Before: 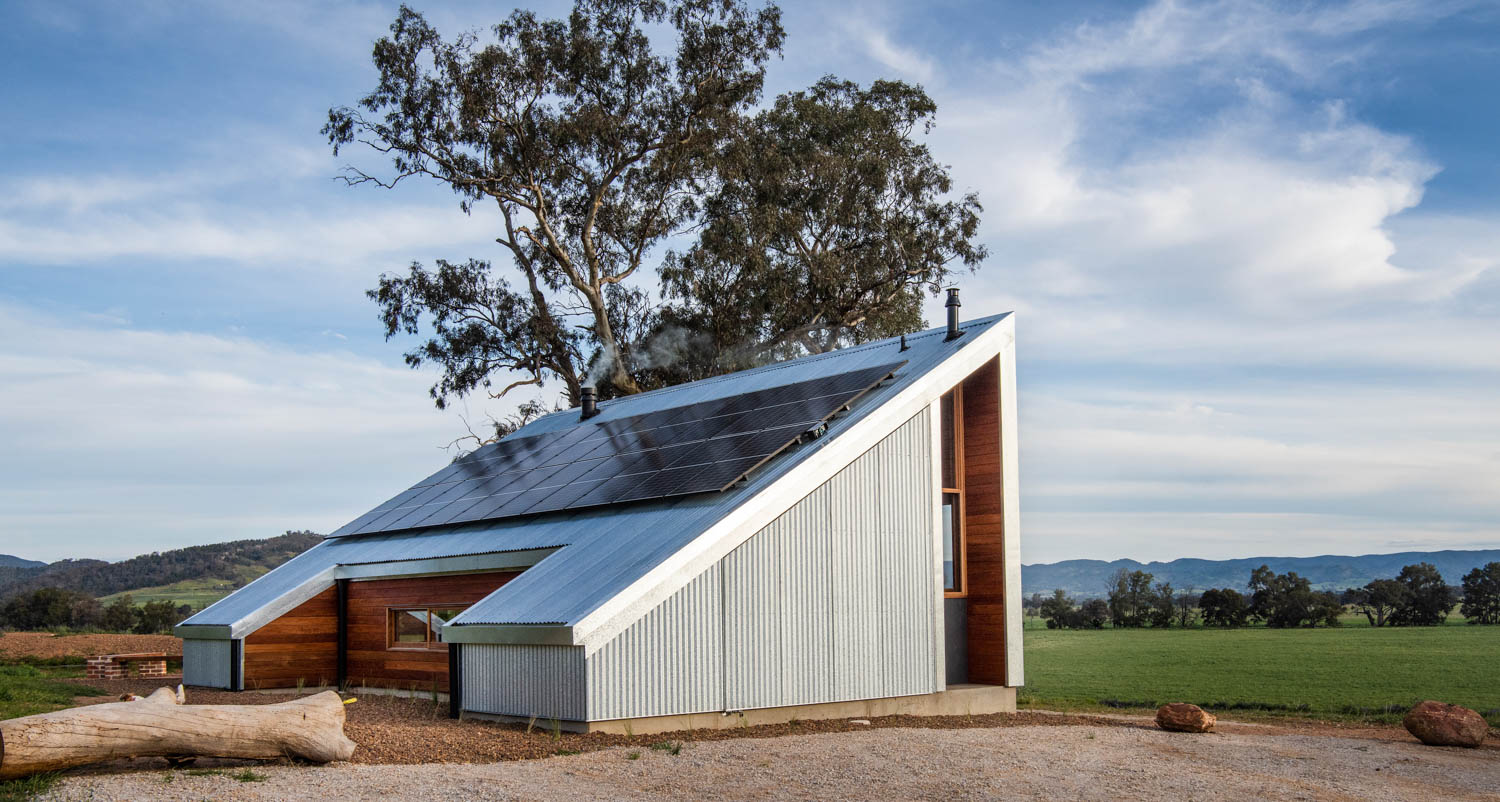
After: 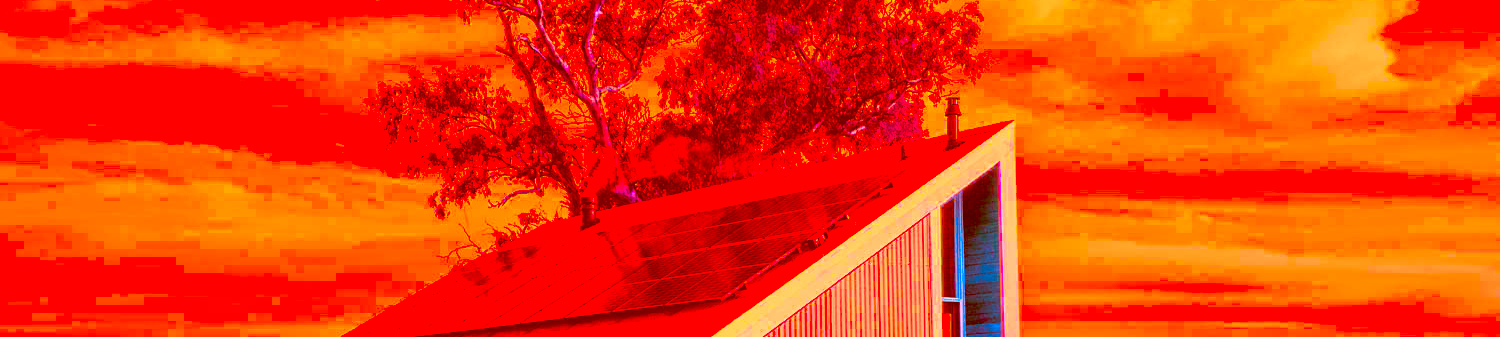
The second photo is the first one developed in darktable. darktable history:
crop and rotate: top 23.863%, bottom 34.019%
color correction: highlights a* -39.07, highlights b* -39.95, shadows a* -39.82, shadows b* -39.76, saturation -2.96
exposure: exposure 0.604 EV, compensate highlight preservation false
color balance rgb: perceptual saturation grading › global saturation 34.762%, perceptual saturation grading › highlights -25.6%, perceptual saturation grading › shadows 49.476%, global vibrance 30.152%, contrast 10.568%
